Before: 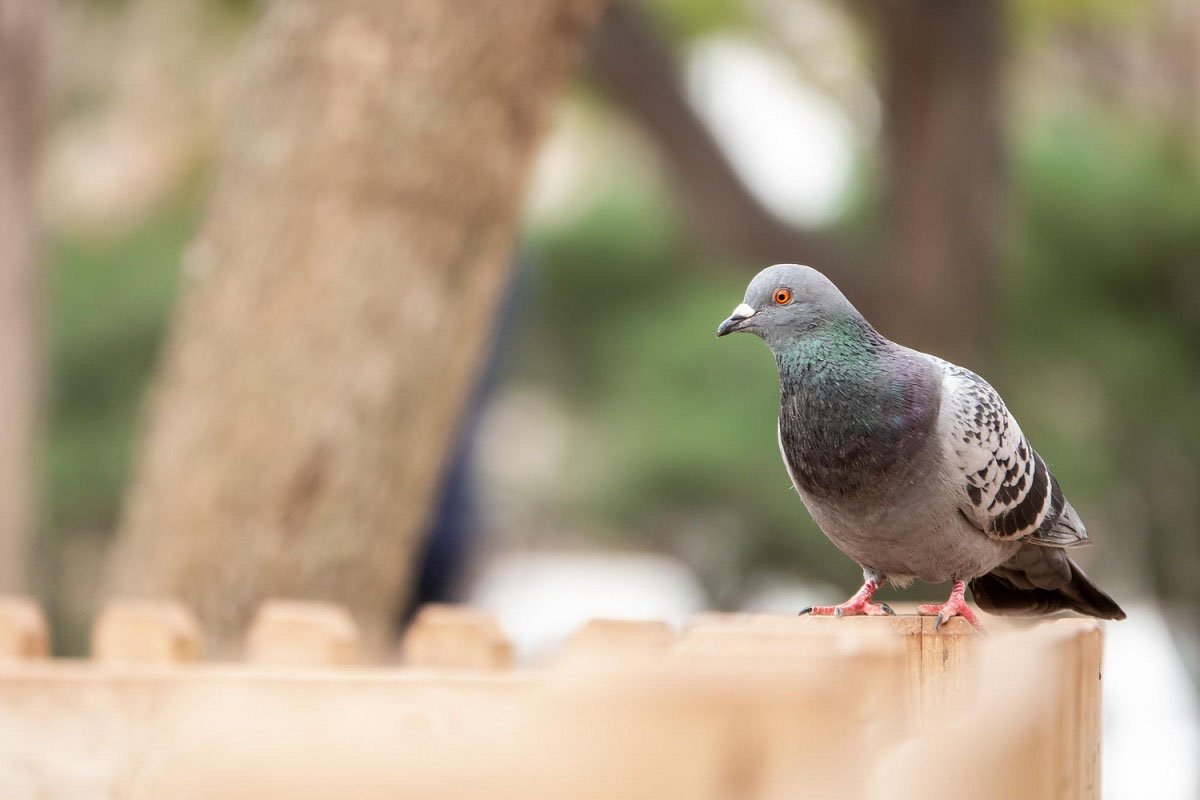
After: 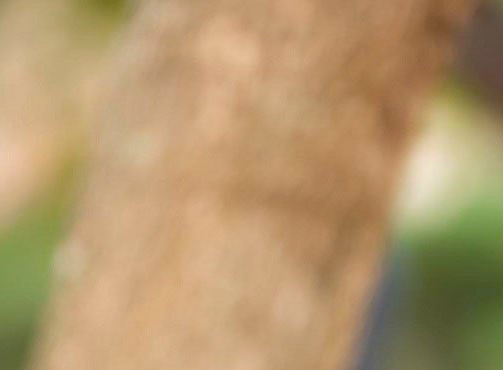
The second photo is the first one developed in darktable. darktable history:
color balance rgb: perceptual saturation grading › global saturation 25%, global vibrance 20%
crop and rotate: left 10.817%, top 0.062%, right 47.194%, bottom 53.626%
exposure: exposure -0.151 EV, compensate highlight preservation false
levels: levels [0, 0.476, 0.951]
